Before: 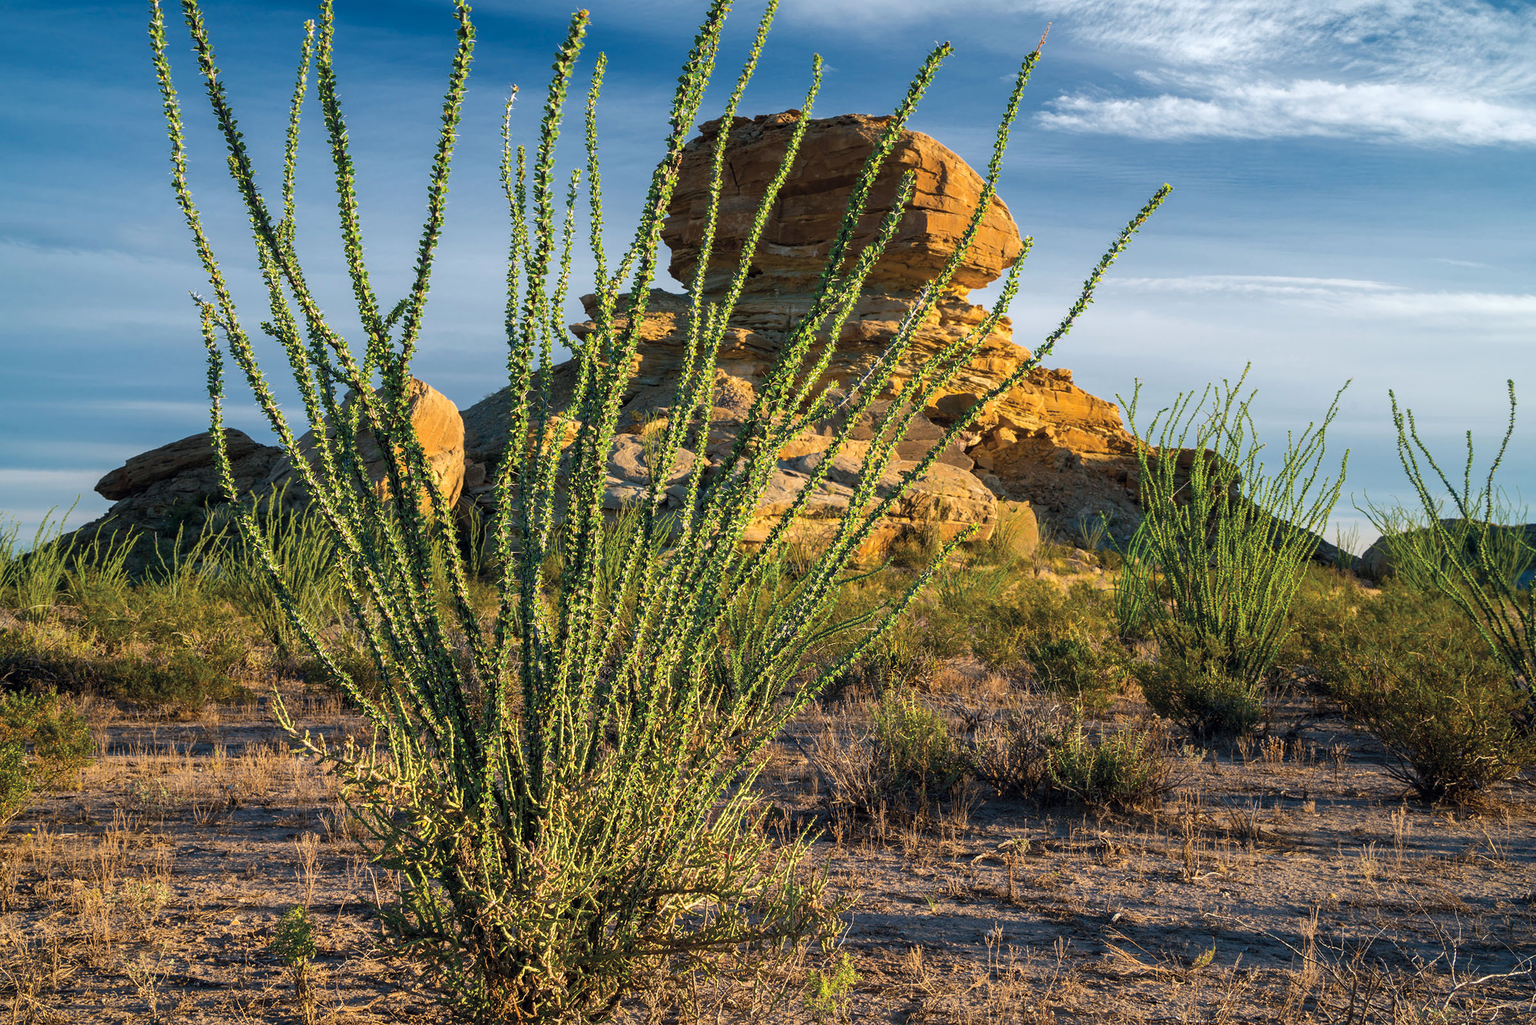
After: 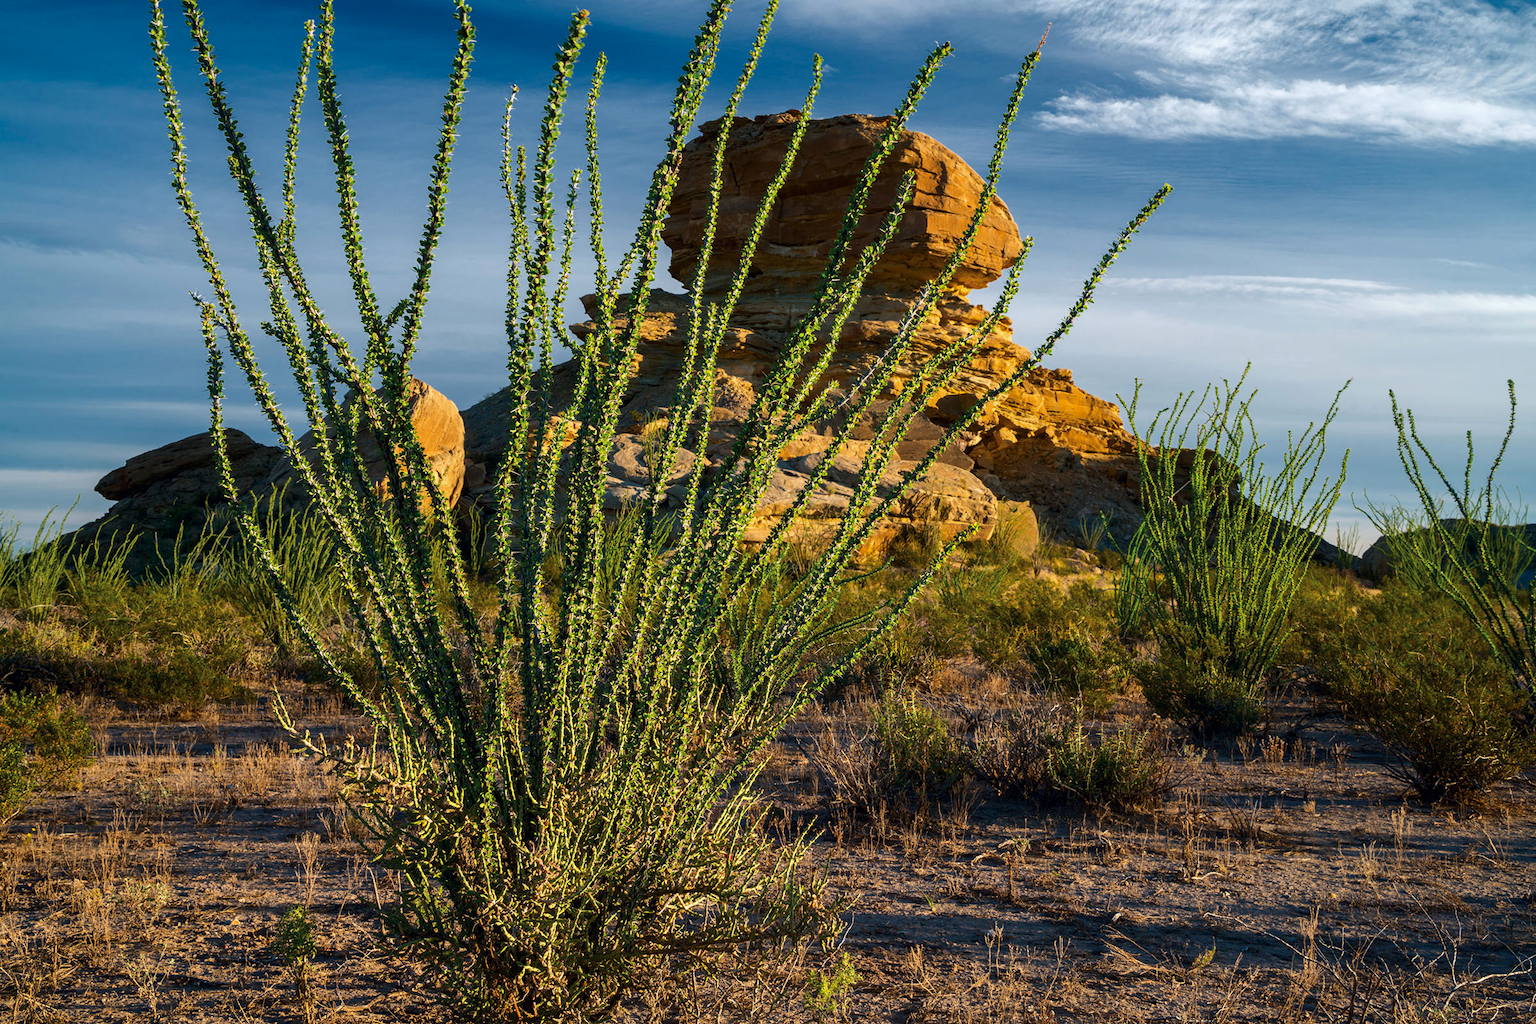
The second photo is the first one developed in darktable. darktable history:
contrast brightness saturation: contrast 0.07, brightness -0.132, saturation 0.045
